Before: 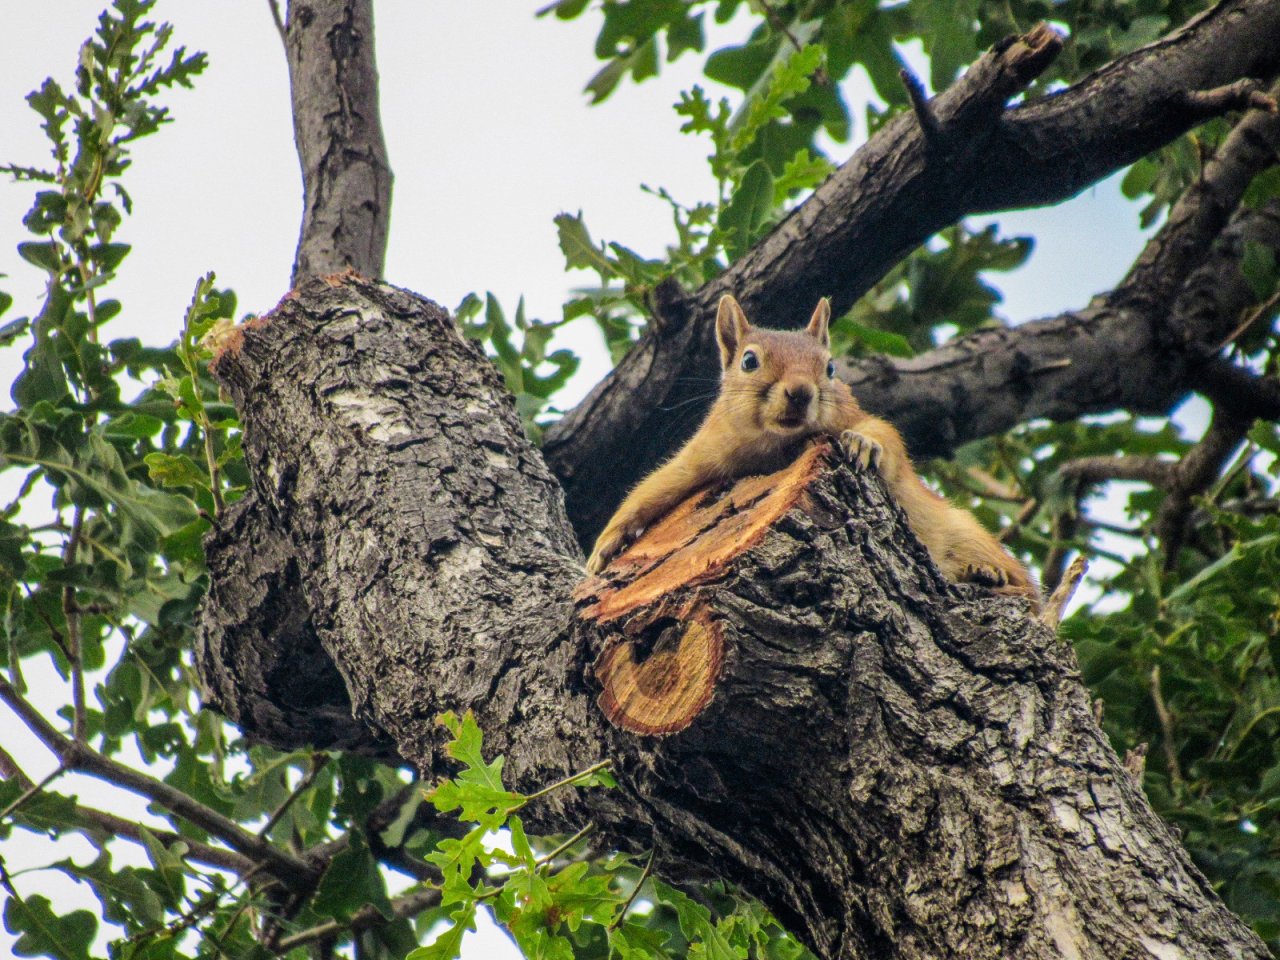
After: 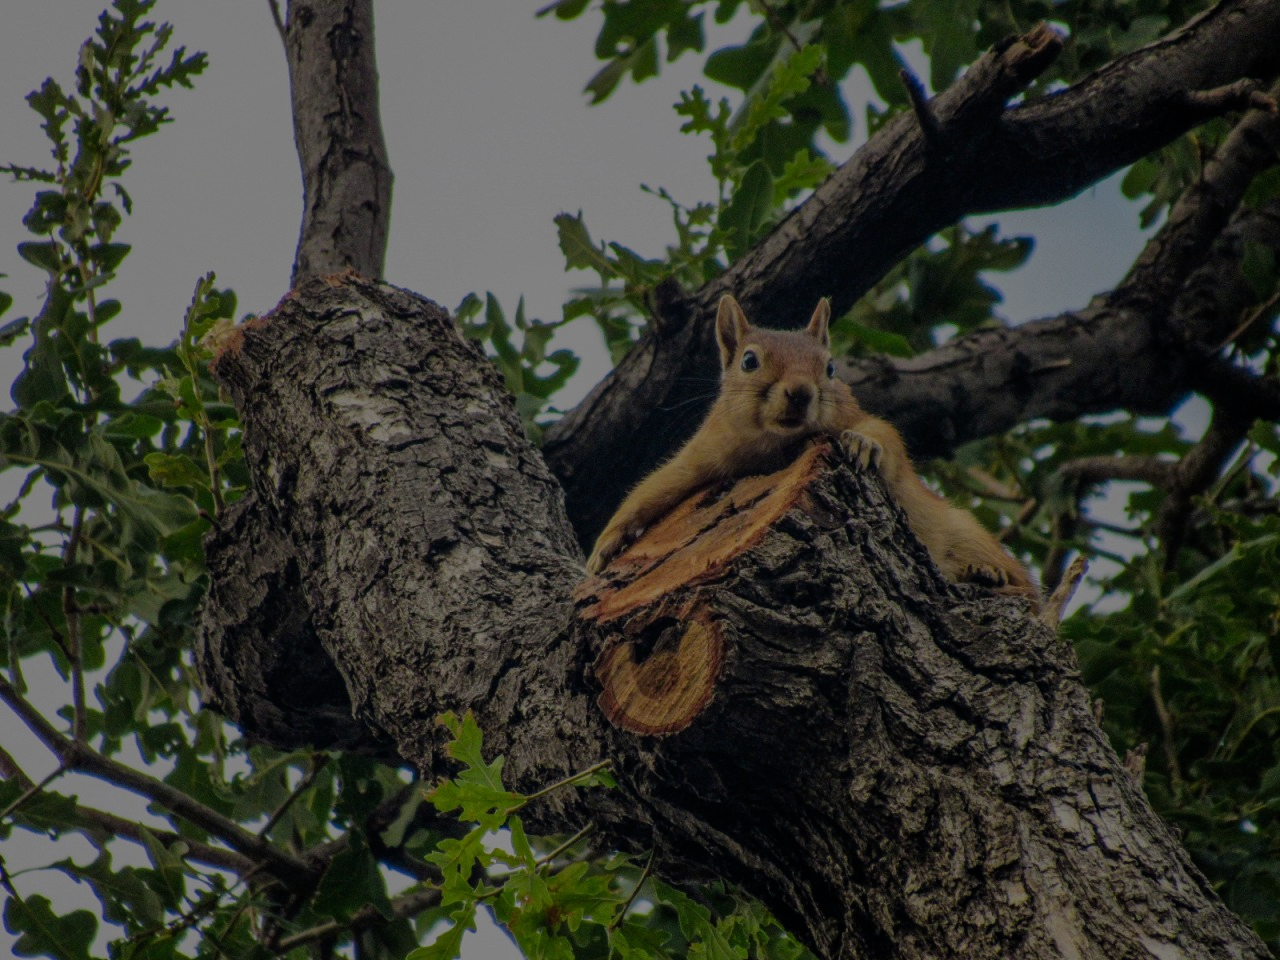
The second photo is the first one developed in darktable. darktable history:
exposure: exposure -2.01 EV, compensate highlight preservation false
